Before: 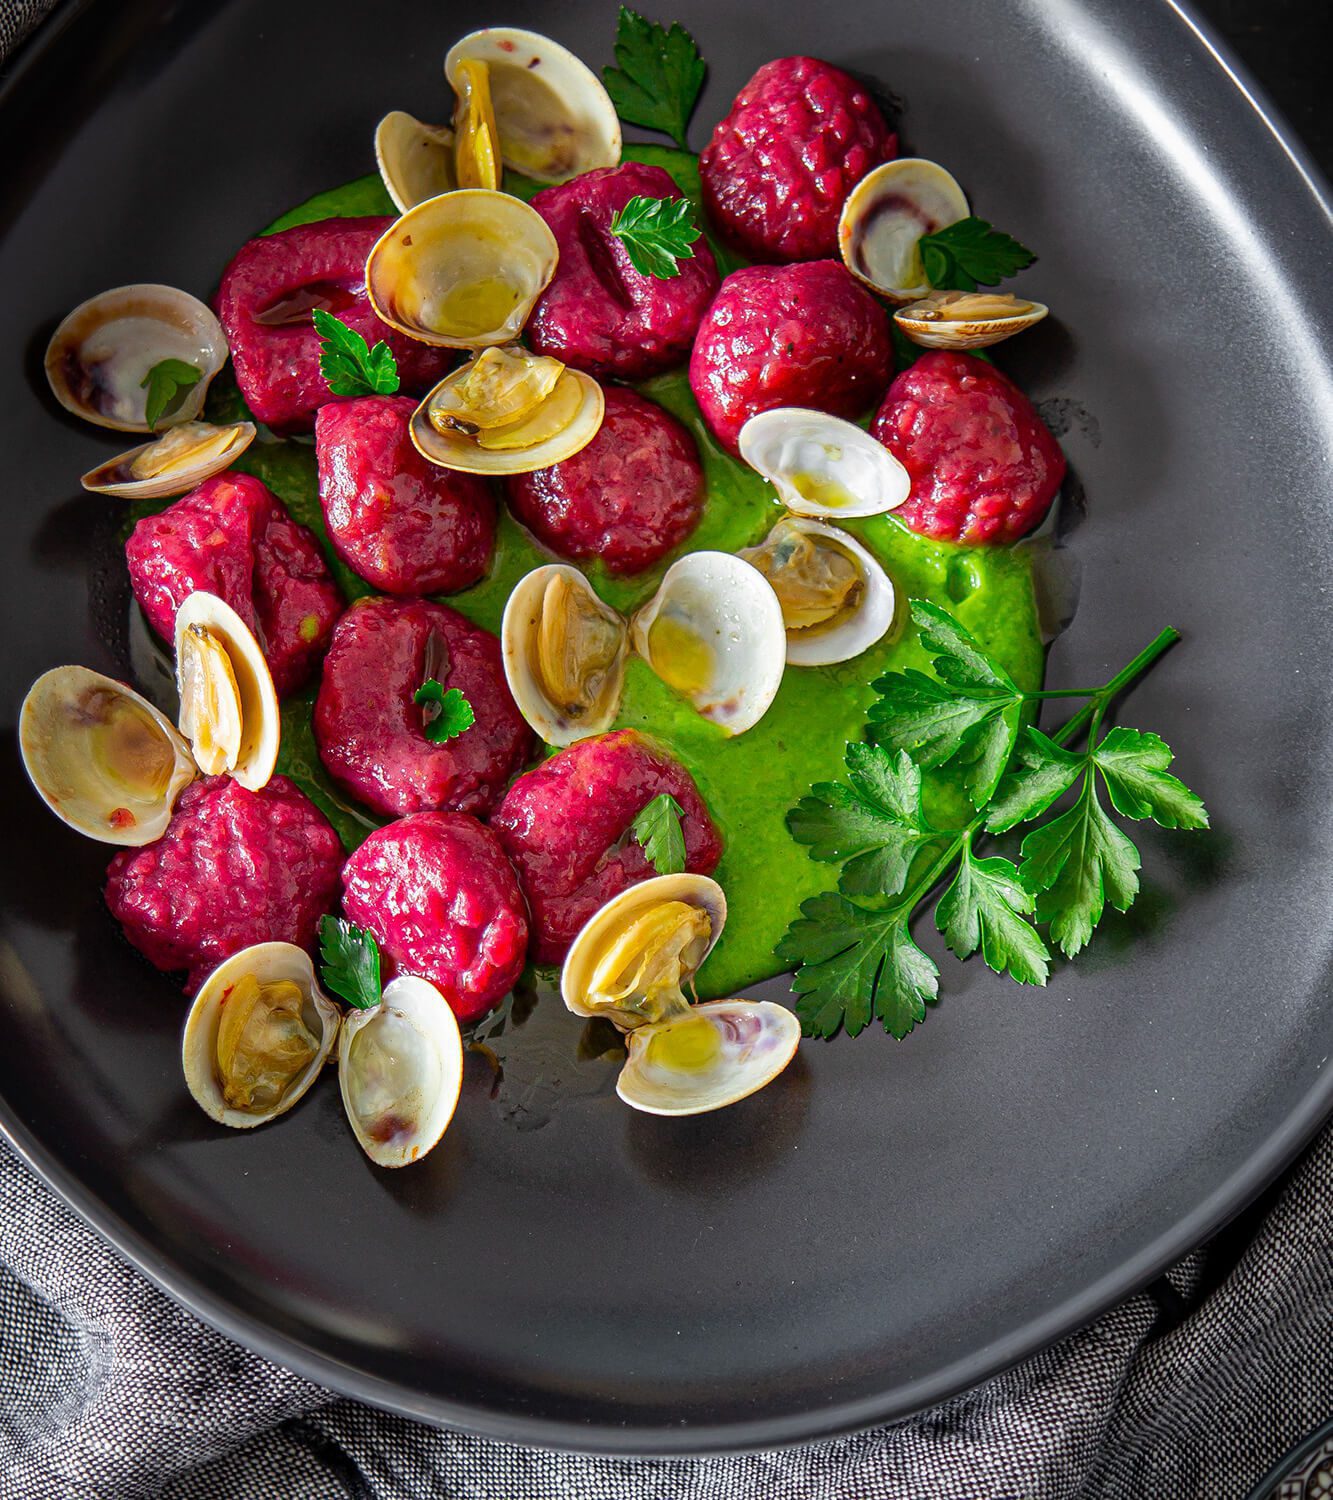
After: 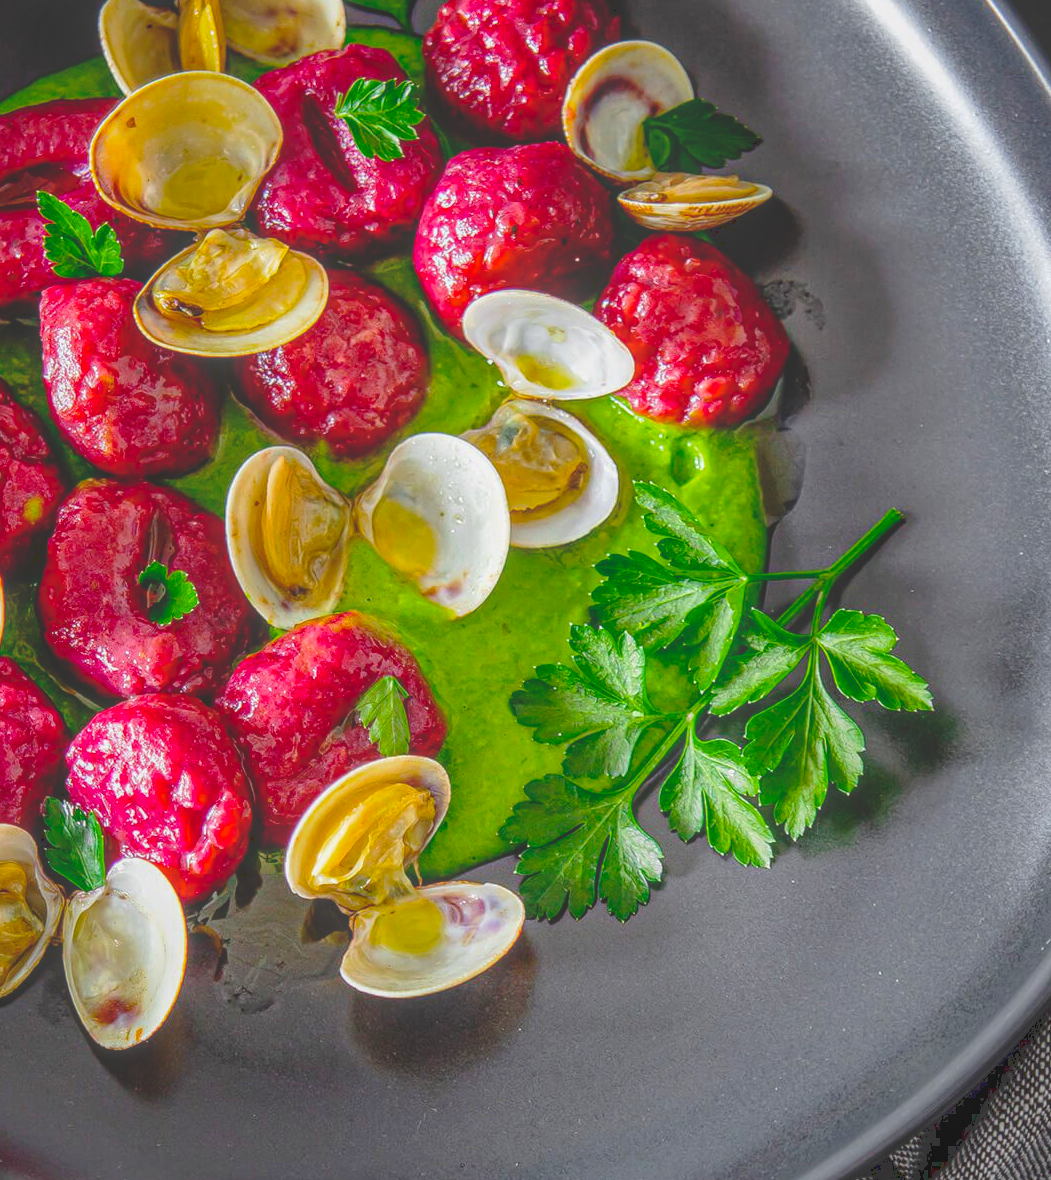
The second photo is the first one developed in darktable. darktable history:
color balance rgb: linear chroma grading › global chroma 10%, perceptual saturation grading › global saturation 5%, perceptual brilliance grading › global brilliance 4%, global vibrance 7%, saturation formula JzAzBz (2021)
crop and rotate: left 20.74%, top 7.912%, right 0.375%, bottom 13.378%
local contrast: highlights 73%, shadows 15%, midtone range 0.197
tone curve: curves: ch0 [(0, 0) (0.003, 0.128) (0.011, 0.133) (0.025, 0.133) (0.044, 0.141) (0.069, 0.152) (0.1, 0.169) (0.136, 0.201) (0.177, 0.239) (0.224, 0.294) (0.277, 0.358) (0.335, 0.428) (0.399, 0.488) (0.468, 0.55) (0.543, 0.611) (0.623, 0.678) (0.709, 0.755) (0.801, 0.843) (0.898, 0.91) (1, 1)], preserve colors none
